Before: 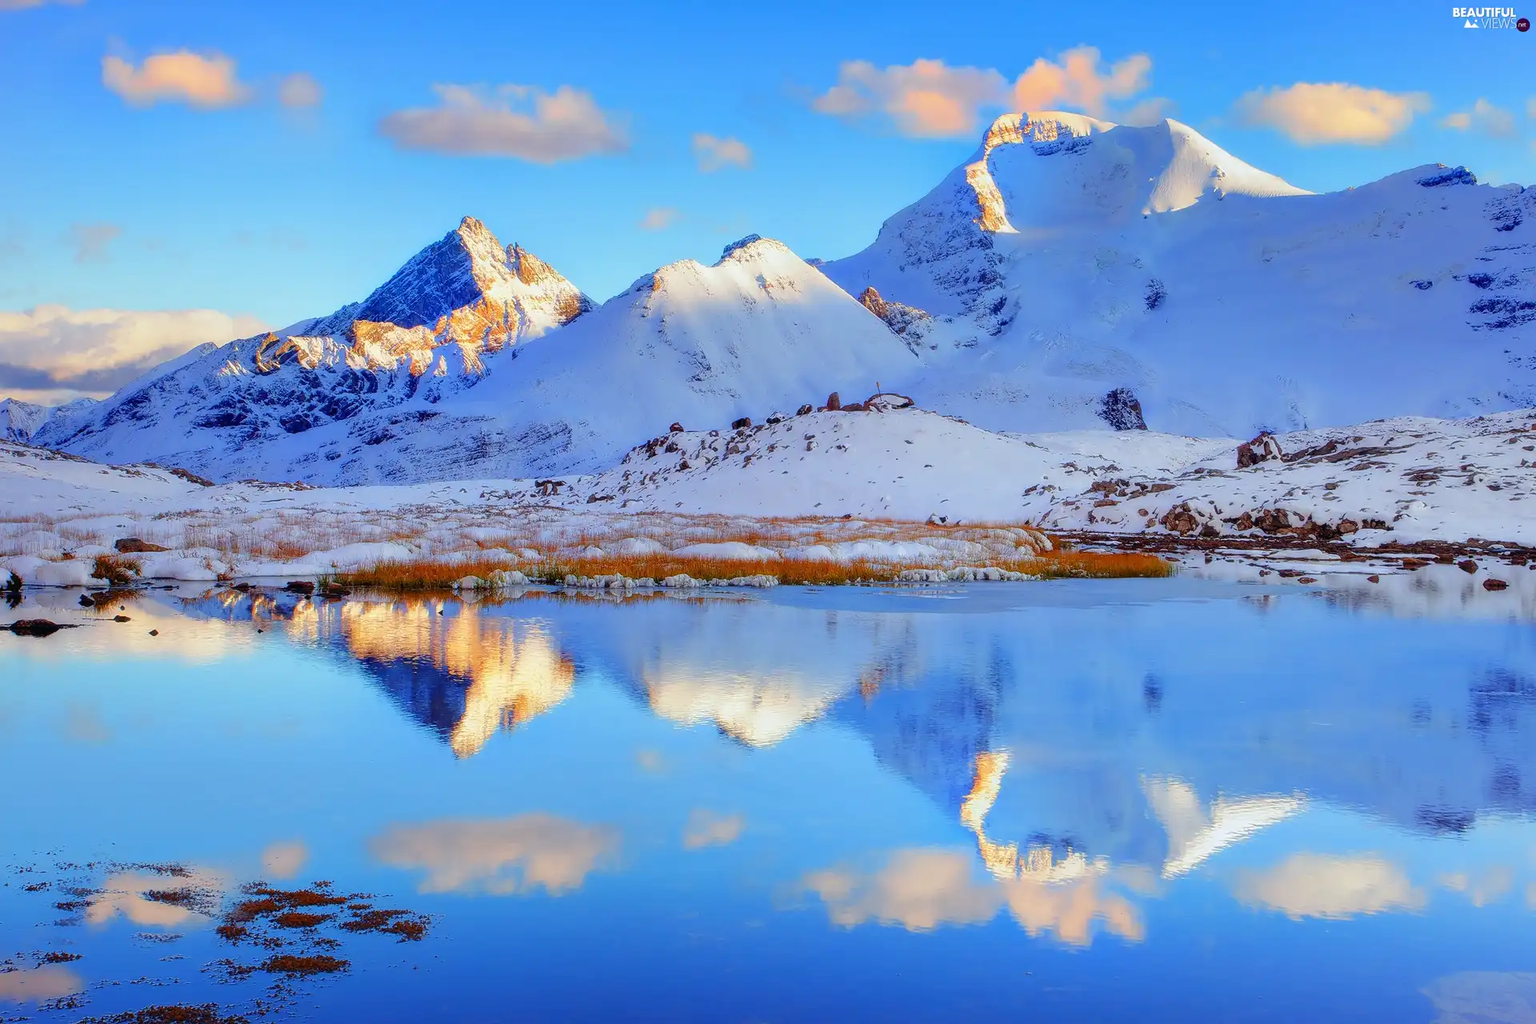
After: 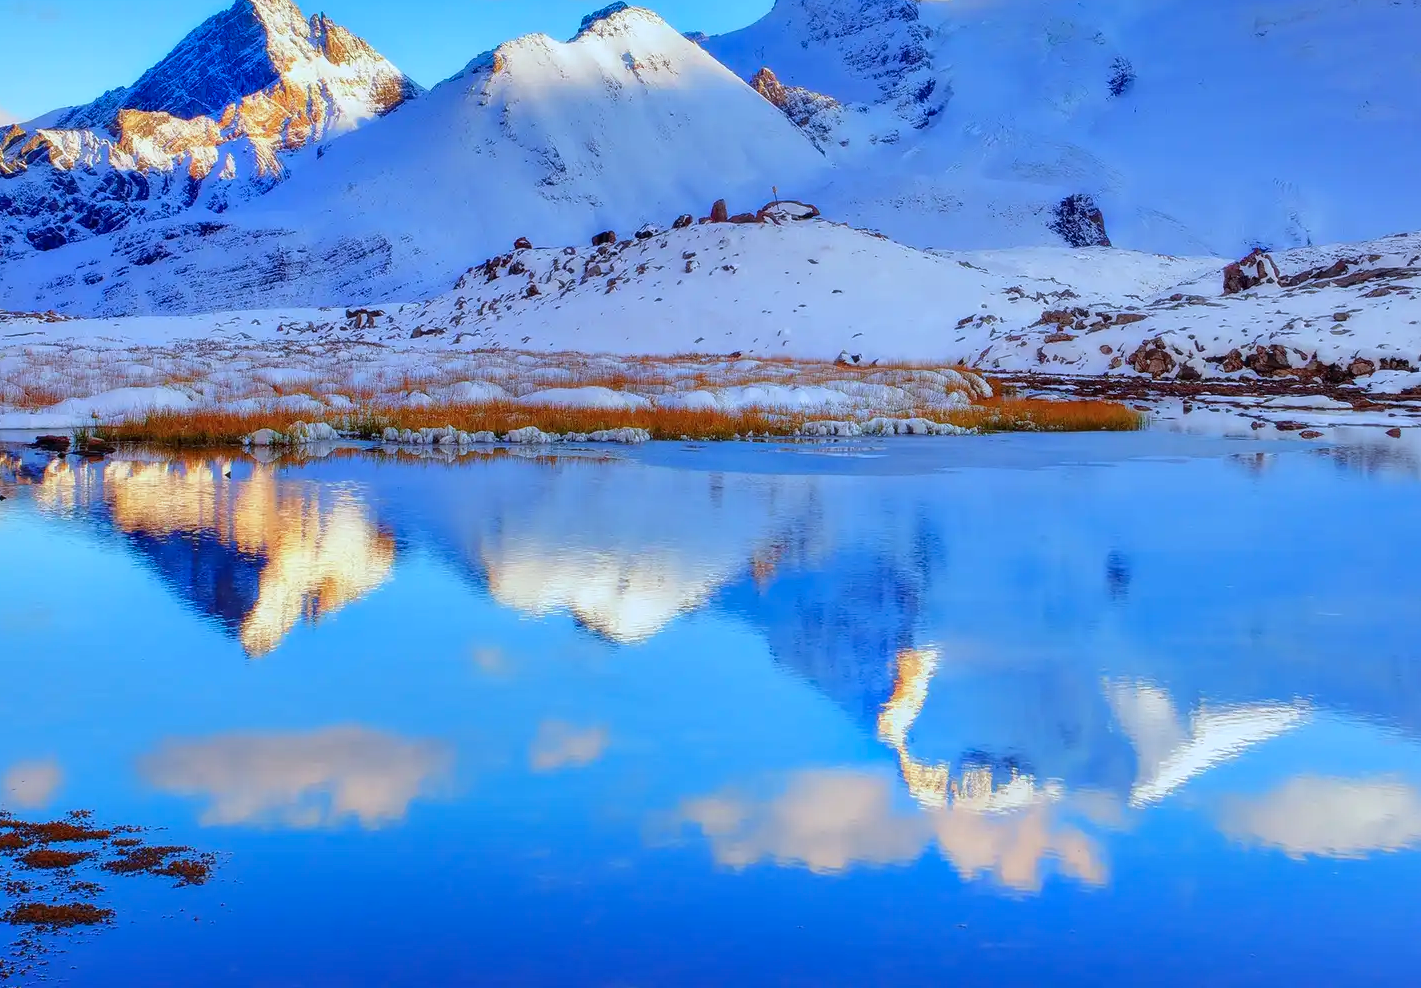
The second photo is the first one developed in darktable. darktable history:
crop: left 16.857%, top 22.804%, right 9.12%
color calibration: x 0.371, y 0.377, temperature 4295.4 K
shadows and highlights: soften with gaussian
